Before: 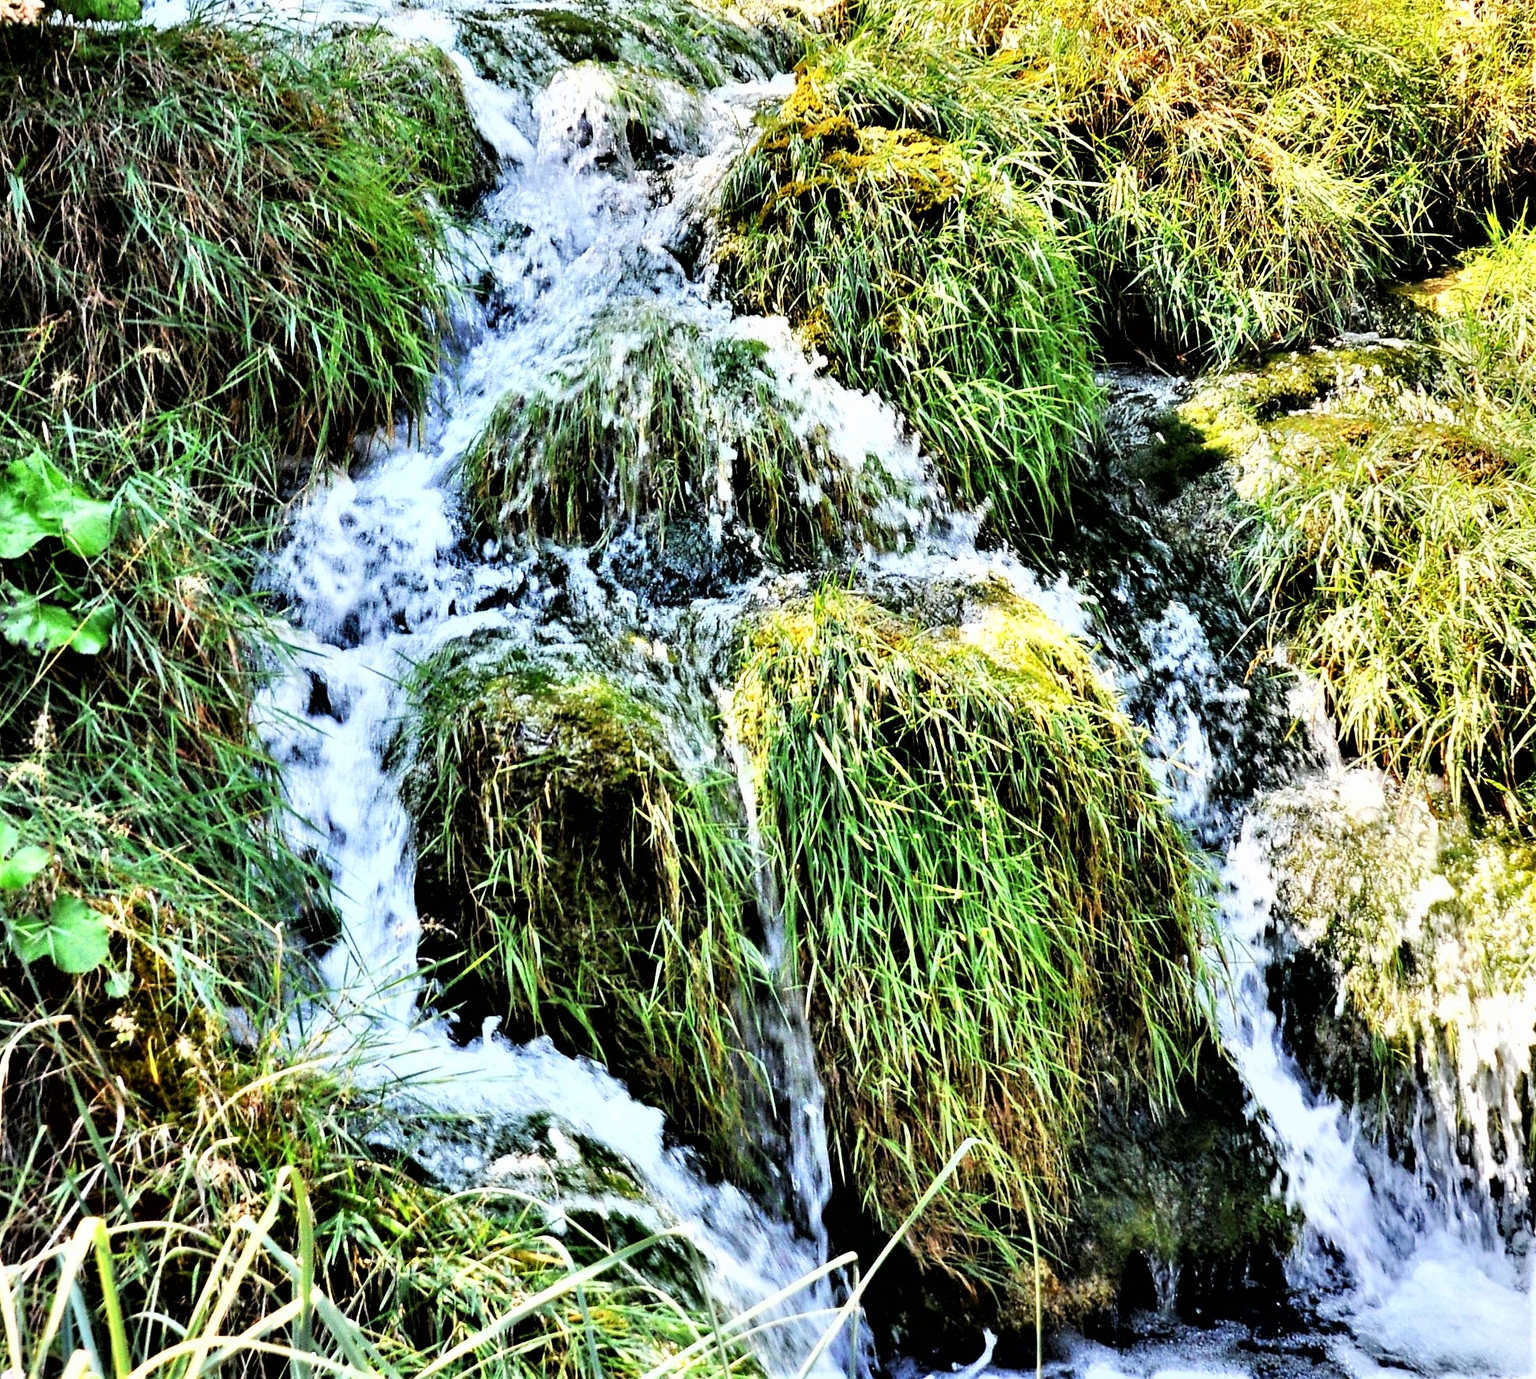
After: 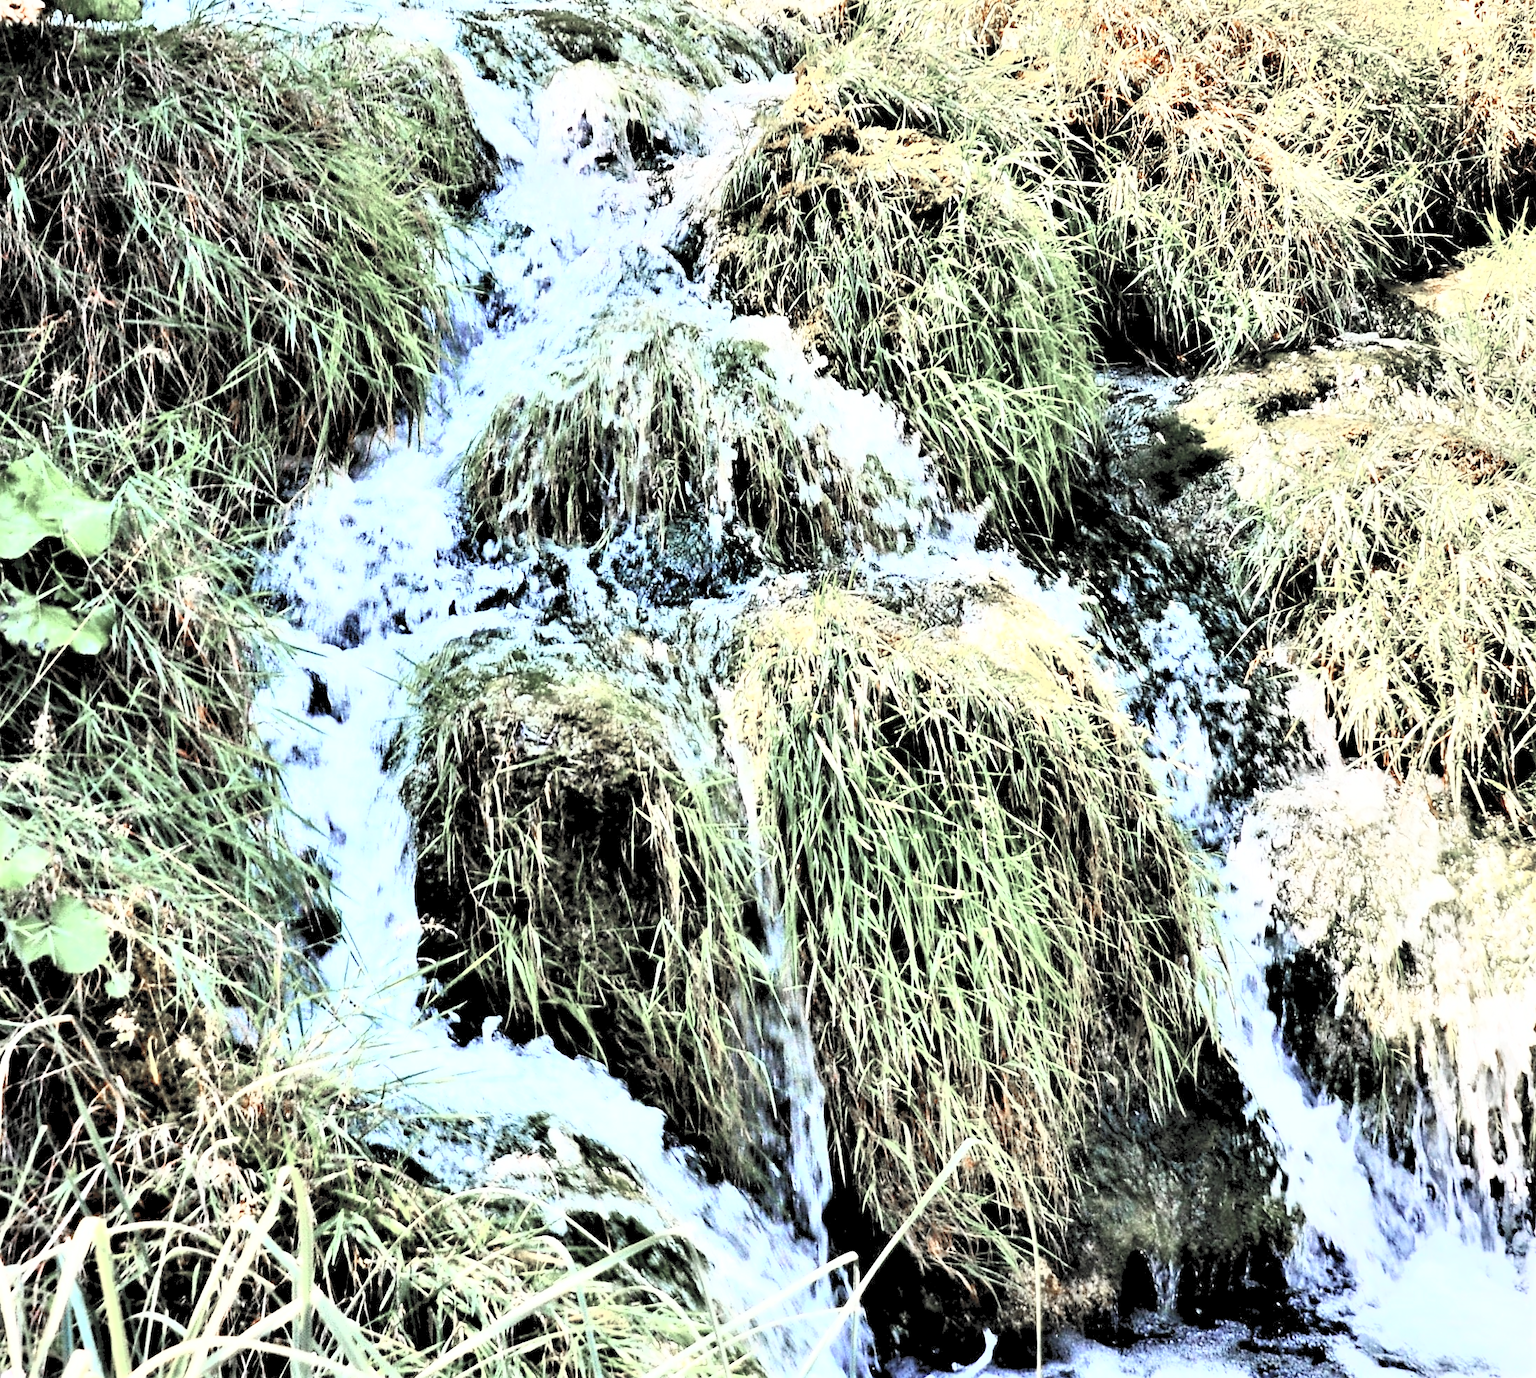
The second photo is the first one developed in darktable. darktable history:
exposure: black level correction 0.001, compensate highlight preservation false
color zones: curves: ch1 [(0, 0.708) (0.088, 0.648) (0.245, 0.187) (0.429, 0.326) (0.571, 0.498) (0.714, 0.5) (0.857, 0.5) (1, 0.708)]
tone curve: curves: ch0 [(0, 0) (0.003, 0.115) (0.011, 0.133) (0.025, 0.157) (0.044, 0.182) (0.069, 0.209) (0.1, 0.239) (0.136, 0.279) (0.177, 0.326) (0.224, 0.379) (0.277, 0.436) (0.335, 0.507) (0.399, 0.587) (0.468, 0.671) (0.543, 0.75) (0.623, 0.837) (0.709, 0.916) (0.801, 0.978) (0.898, 0.985) (1, 1)], color space Lab, independent channels, preserve colors none
